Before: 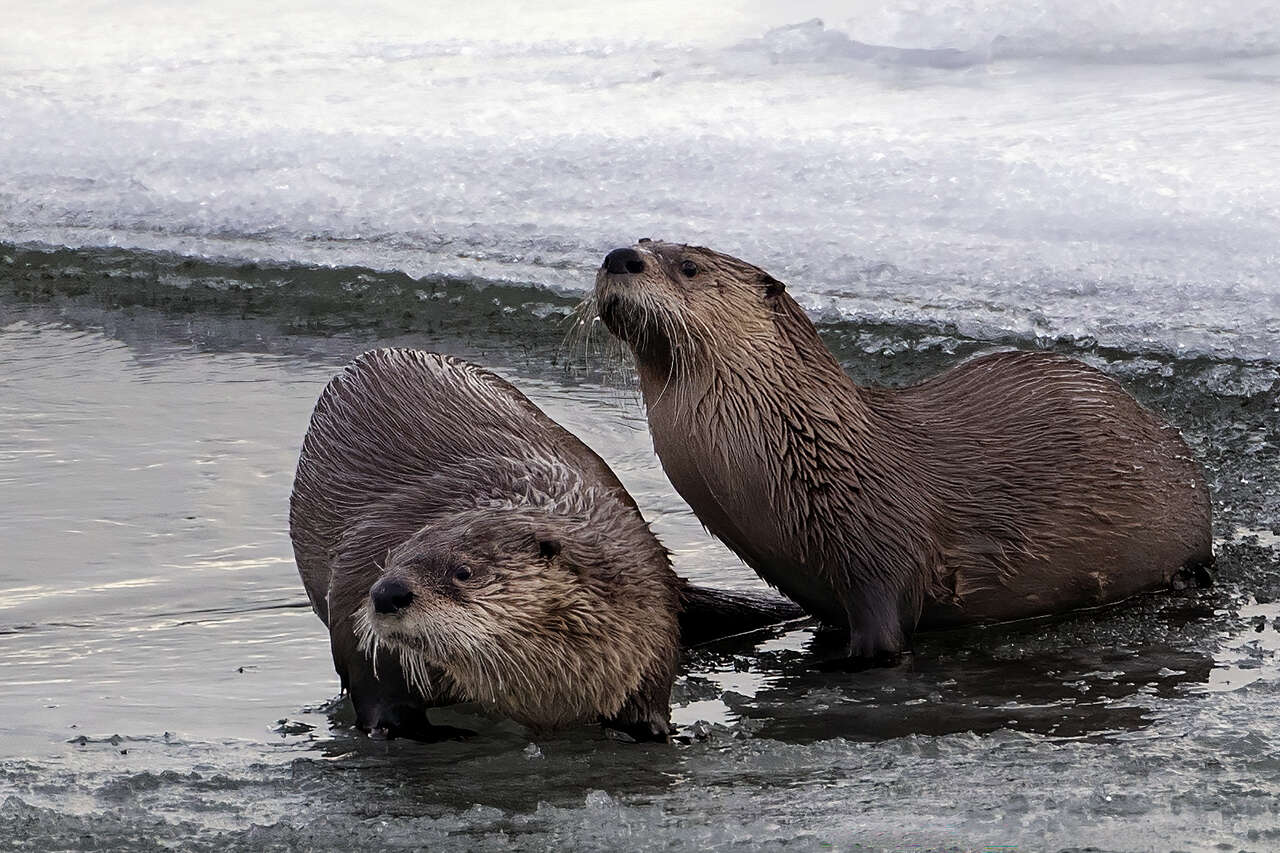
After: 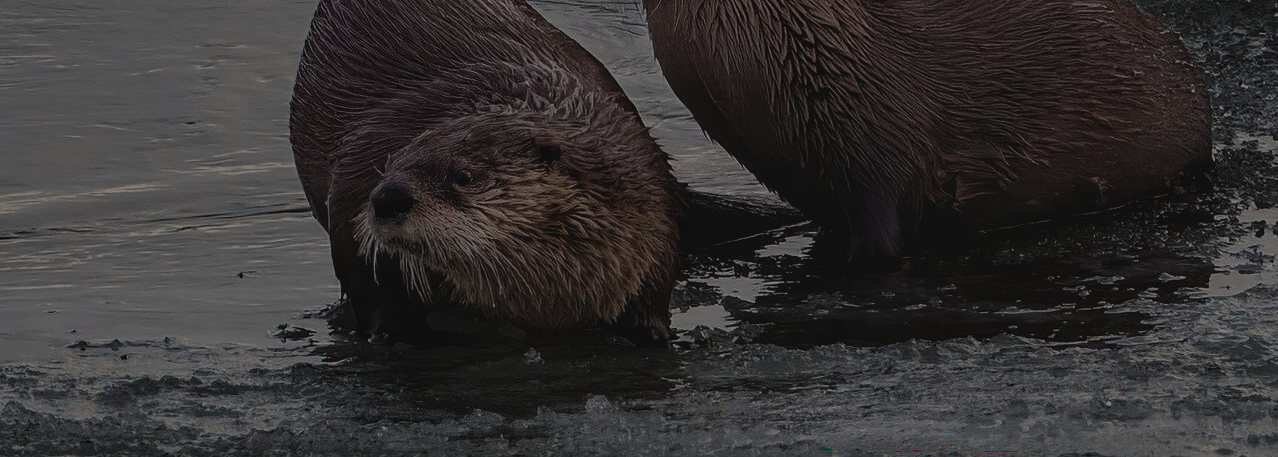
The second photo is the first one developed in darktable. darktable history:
local contrast: on, module defaults
crop and rotate: top 46.319%, right 0.089%
exposure: black level correction -0.037, exposure -0.495 EV, compensate exposure bias true, compensate highlight preservation false
color balance rgb: perceptual saturation grading › global saturation -1.906%, perceptual saturation grading › highlights -8.041%, perceptual saturation grading › mid-tones 7.421%, perceptual saturation grading › shadows 4.776%, perceptual brilliance grading › global brilliance 2.652%, global vibrance 20%
